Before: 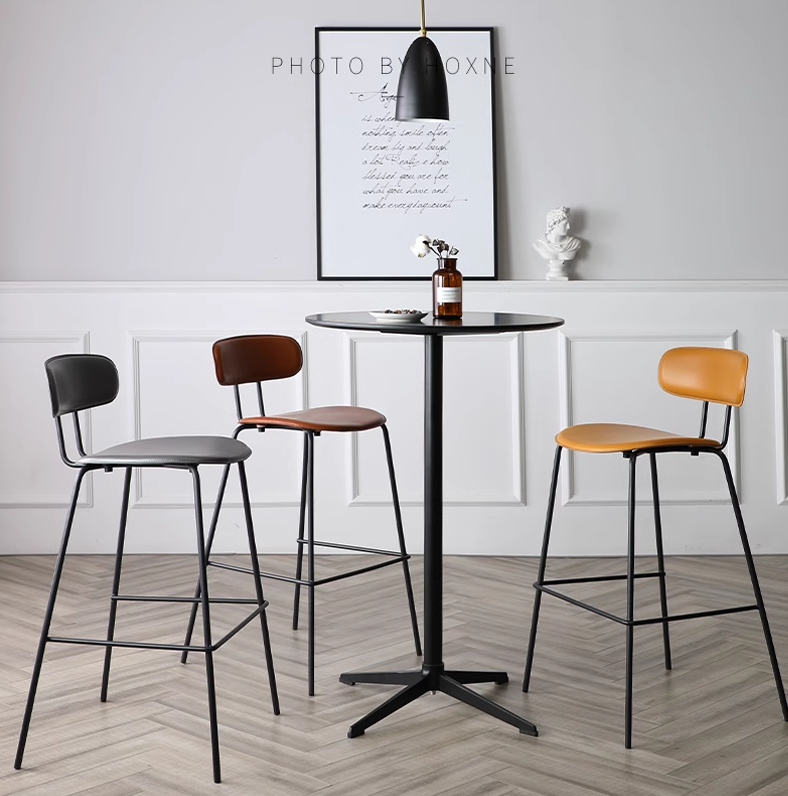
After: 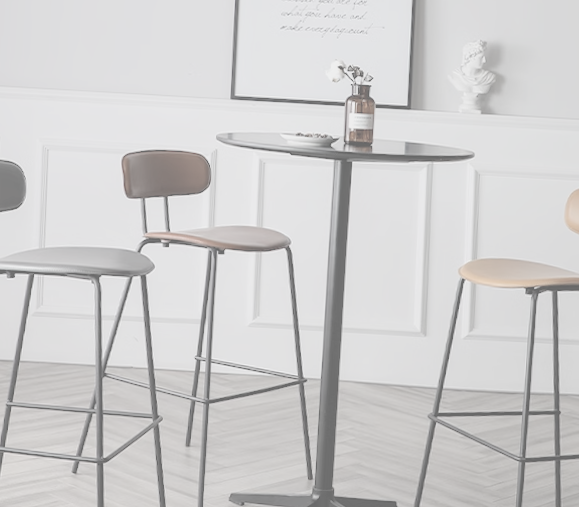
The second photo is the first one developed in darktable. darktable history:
local contrast: on, module defaults
crop and rotate: angle -3.37°, left 9.79%, top 20.73%, right 12.42%, bottom 11.82%
contrast brightness saturation: contrast -0.32, brightness 0.75, saturation -0.78
